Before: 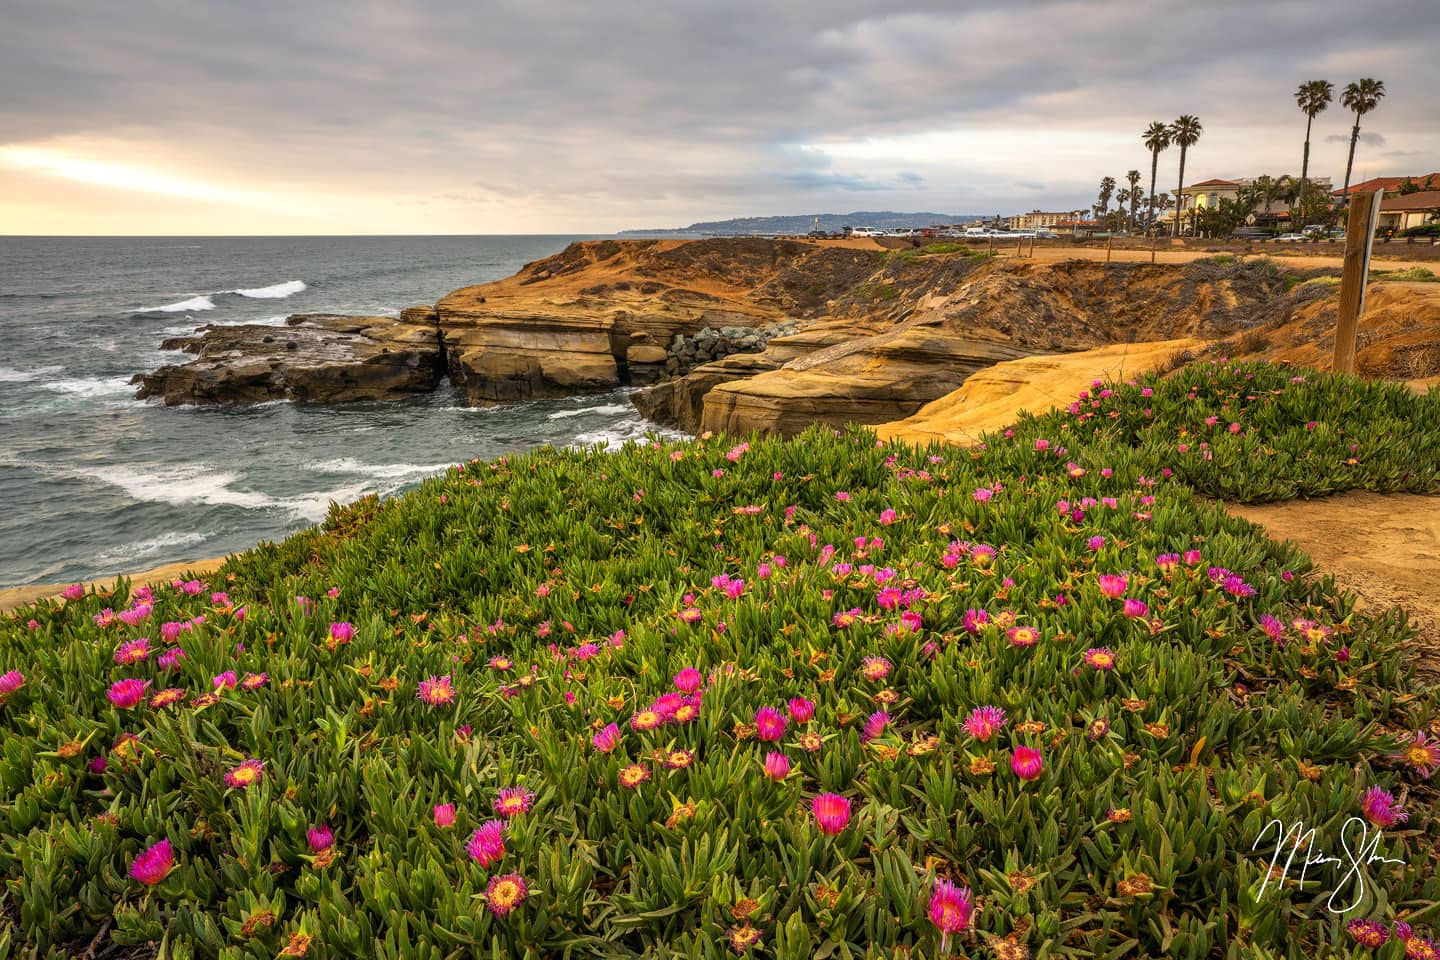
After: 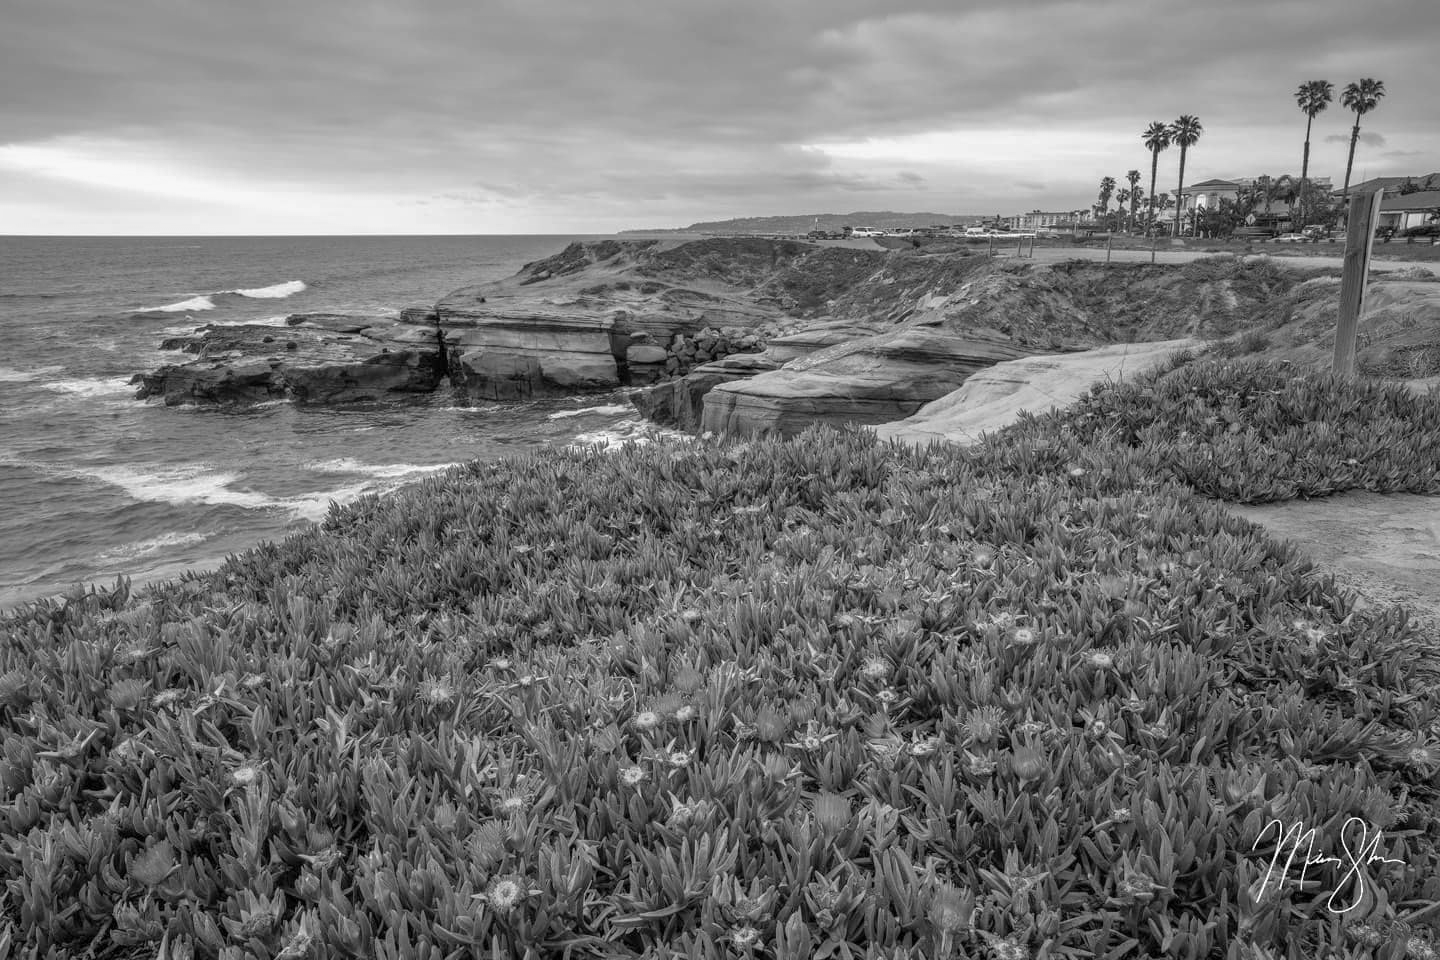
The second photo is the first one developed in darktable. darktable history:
exposure: compensate highlight preservation false
tone curve: curves: ch0 [(0, 0) (0.045, 0.074) (0.883, 0.858) (1, 1)]; ch1 [(0, 0) (0.149, 0.074) (0.379, 0.327) (0.427, 0.401) (0.489, 0.479) (0.505, 0.515) (0.537, 0.573) (0.563, 0.599) (1, 1)]; ch2 [(0, 0) (0.307, 0.298) (0.388, 0.375) (0.443, 0.456) (0.485, 0.492) (1, 1)], color space Lab, independent channels, preserve colors none
monochrome: a -35.87, b 49.73, size 1.7
color correction: highlights a* -12.64, highlights b* -18.1, saturation 0.7
